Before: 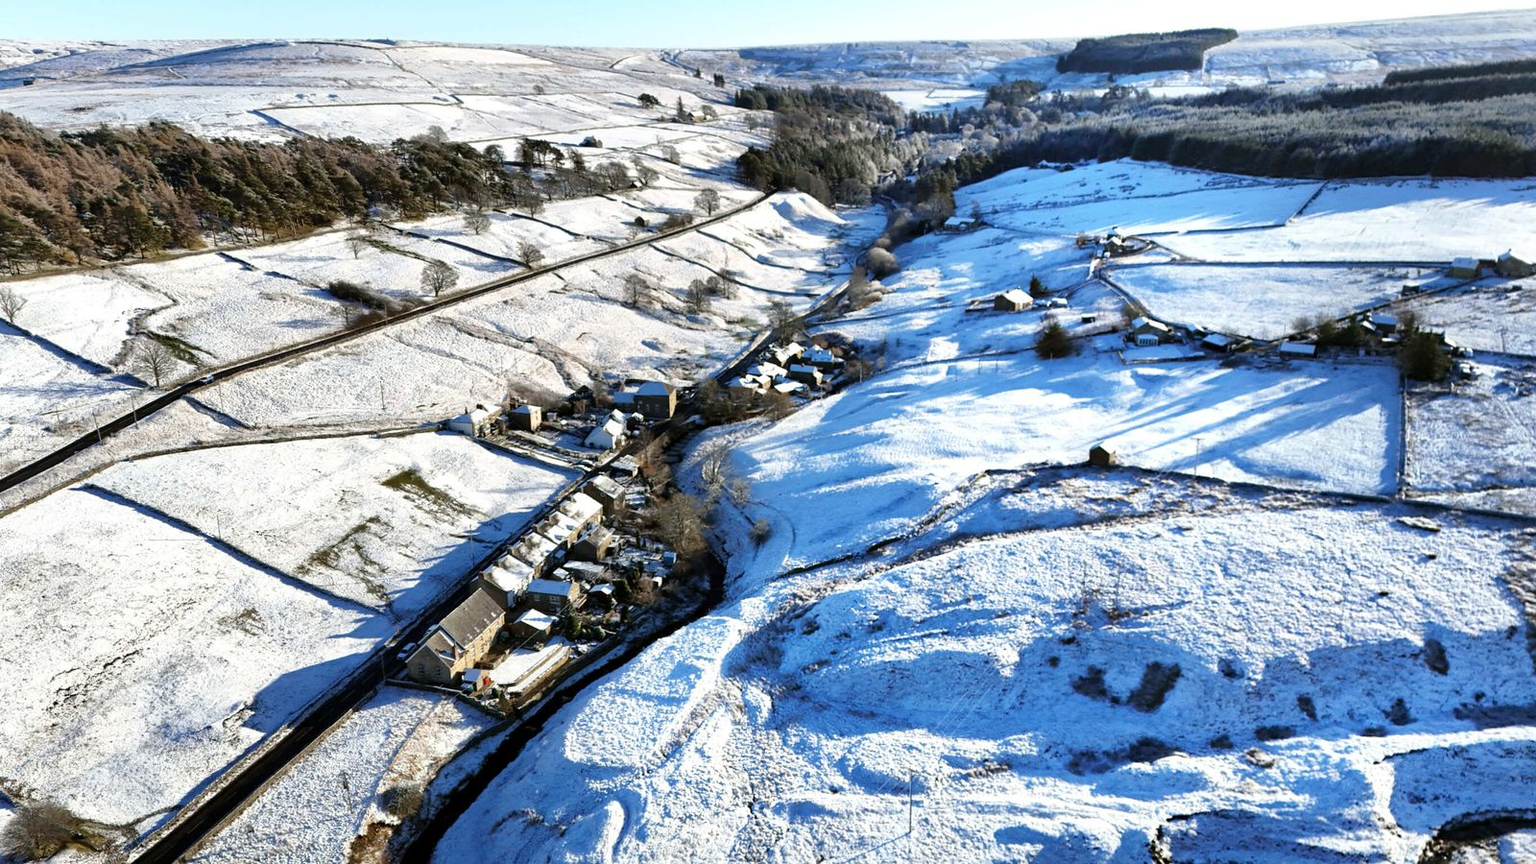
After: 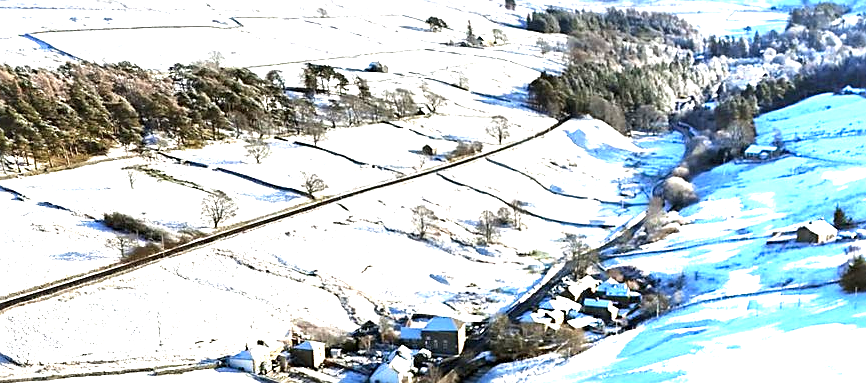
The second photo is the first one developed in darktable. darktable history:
sharpen: on, module defaults
exposure: black level correction 0, exposure 1.679 EV, compensate highlight preservation false
crop: left 14.977%, top 9.068%, right 30.849%, bottom 48.325%
